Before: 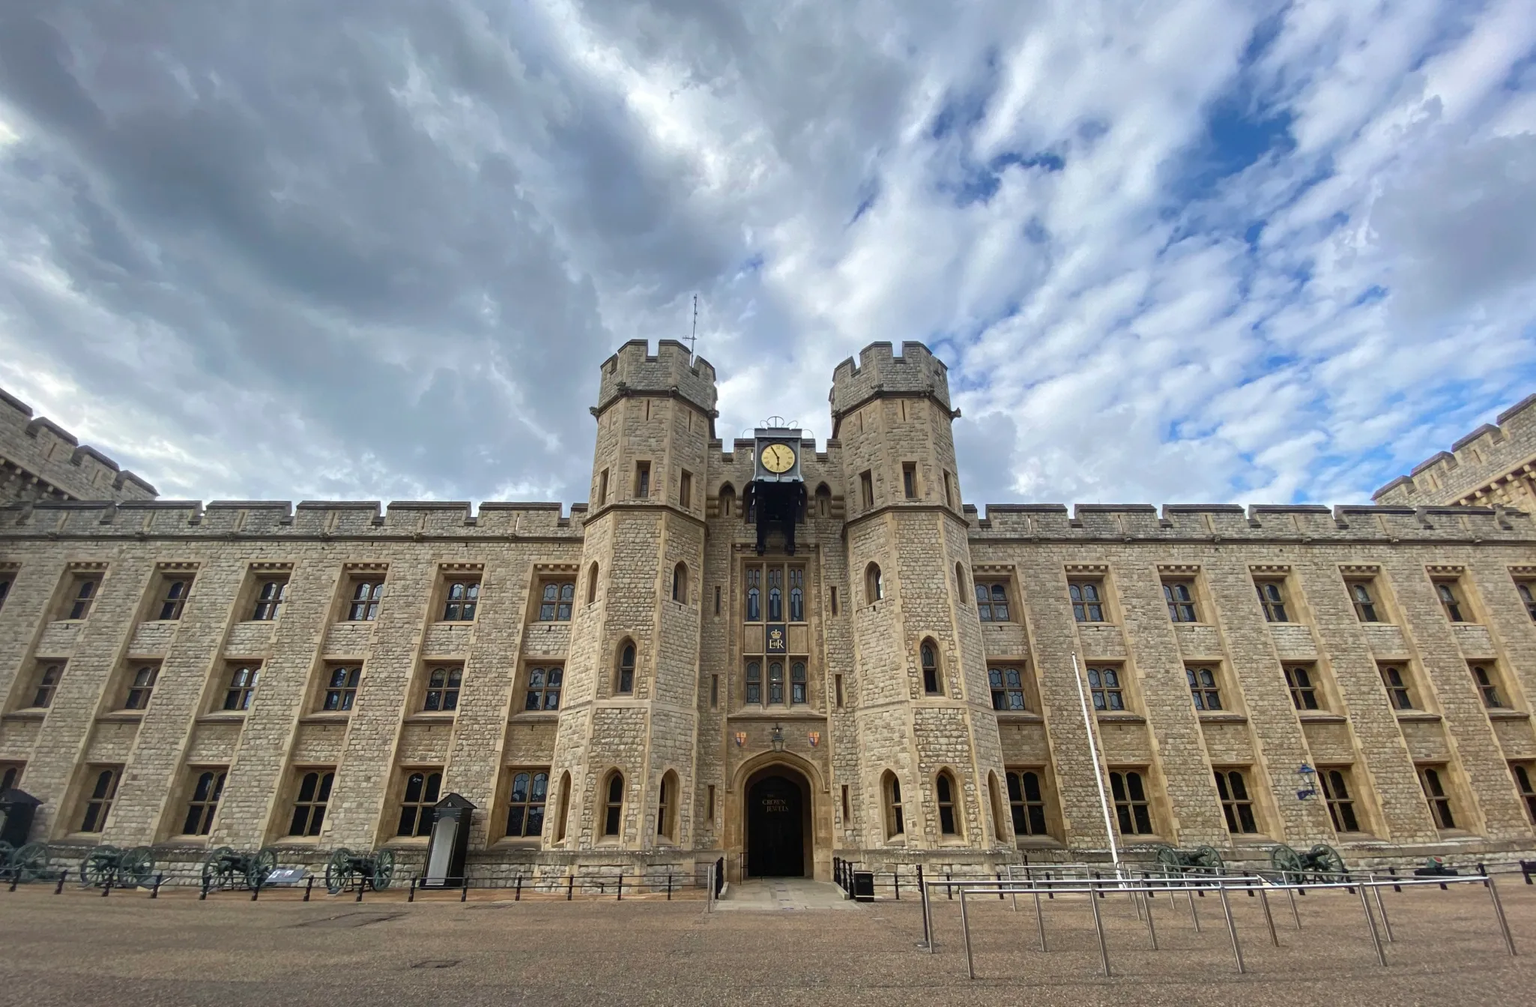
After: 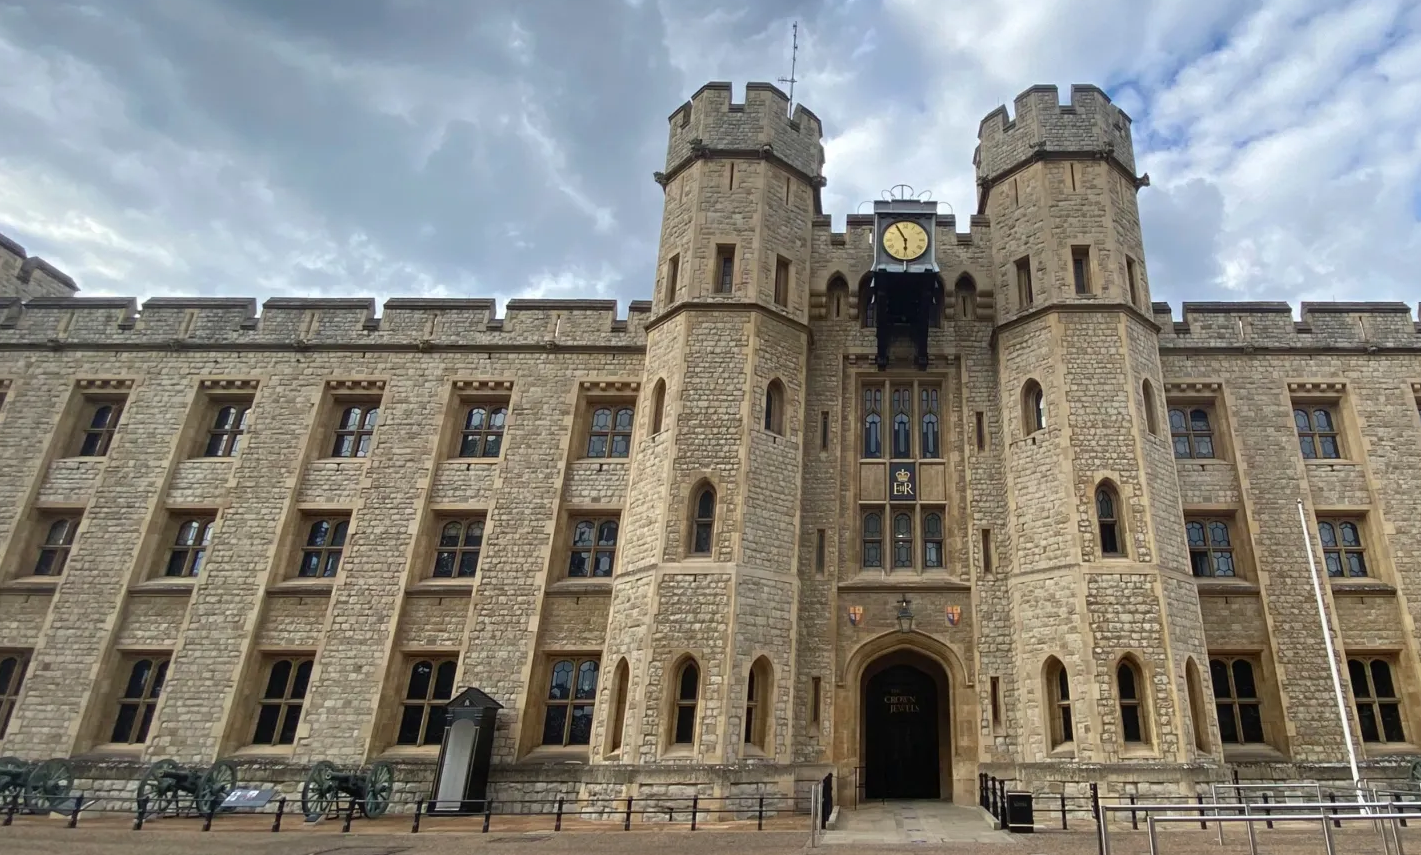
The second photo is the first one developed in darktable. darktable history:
crop: left 6.488%, top 27.668%, right 24.183%, bottom 8.656%
tone equalizer: on, module defaults
